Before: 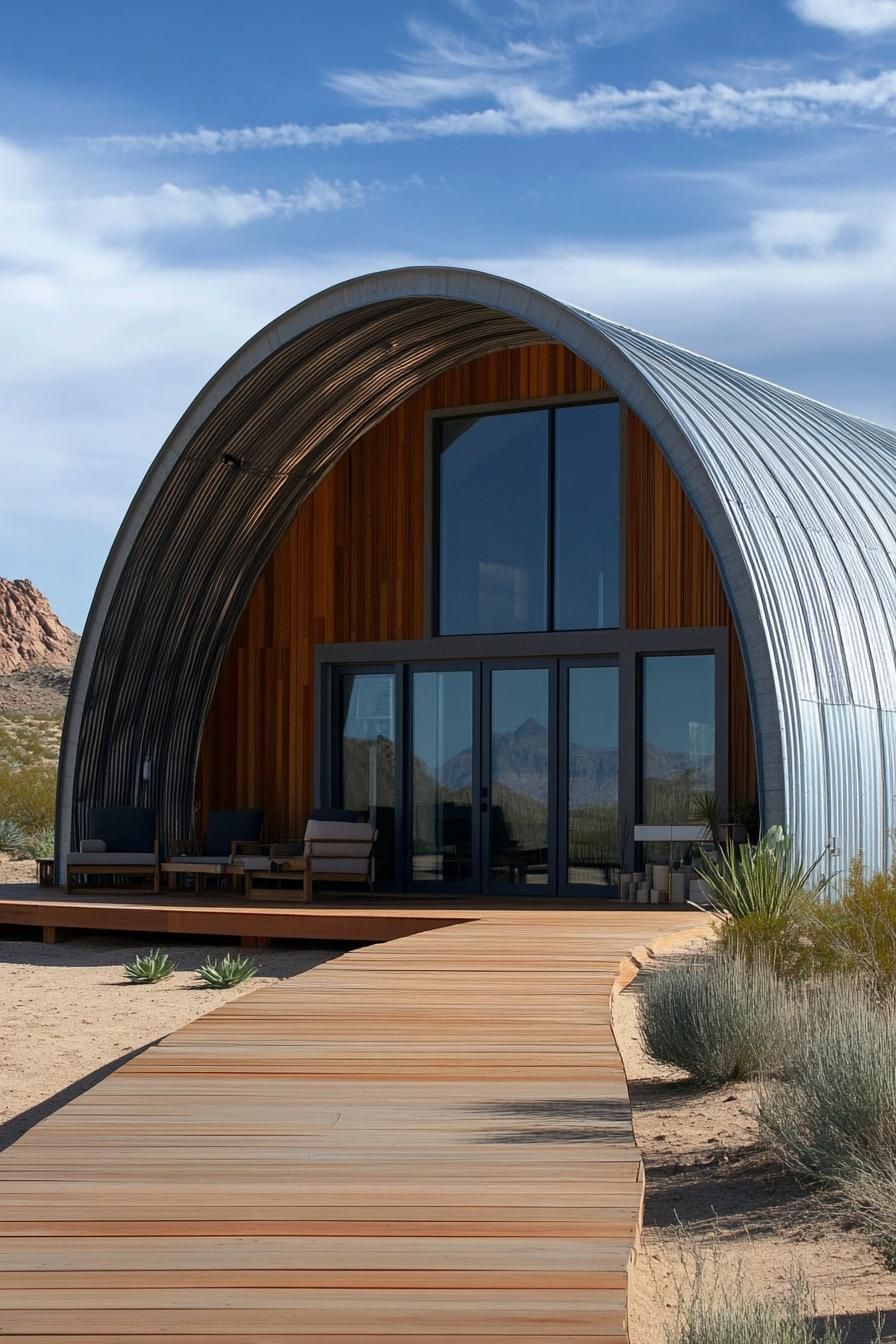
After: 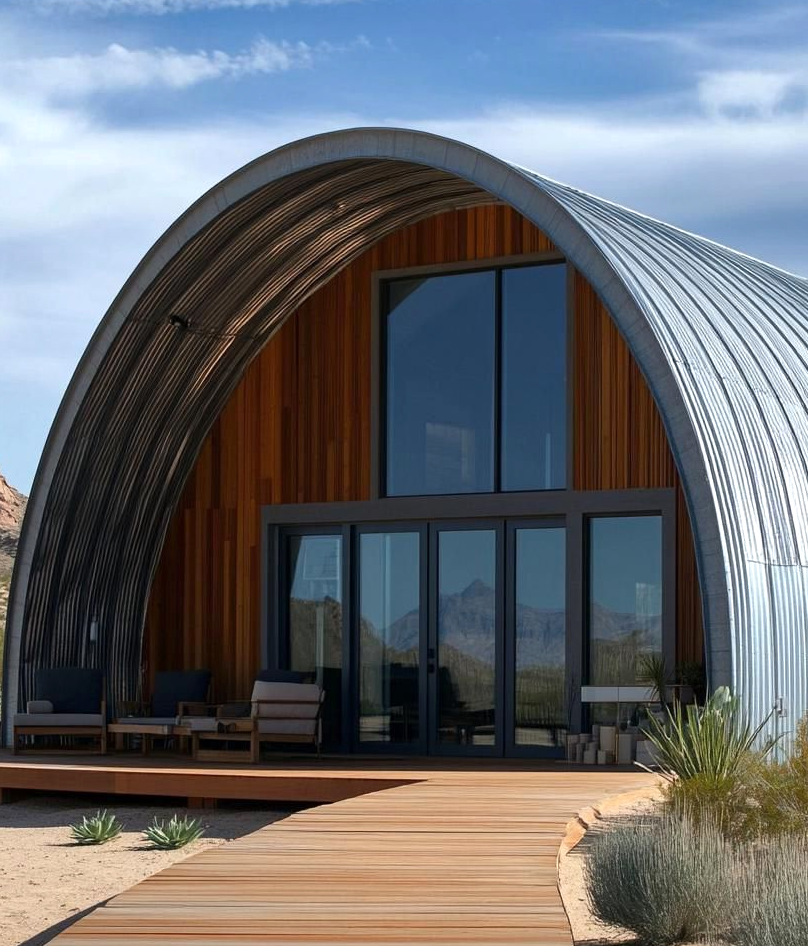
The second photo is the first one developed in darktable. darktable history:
crop: left 5.997%, top 10.384%, right 3.814%, bottom 19.181%
shadows and highlights: shadows 12.35, white point adjustment 1.12, soften with gaussian
exposure: exposure 0.161 EV, compensate highlight preservation false
